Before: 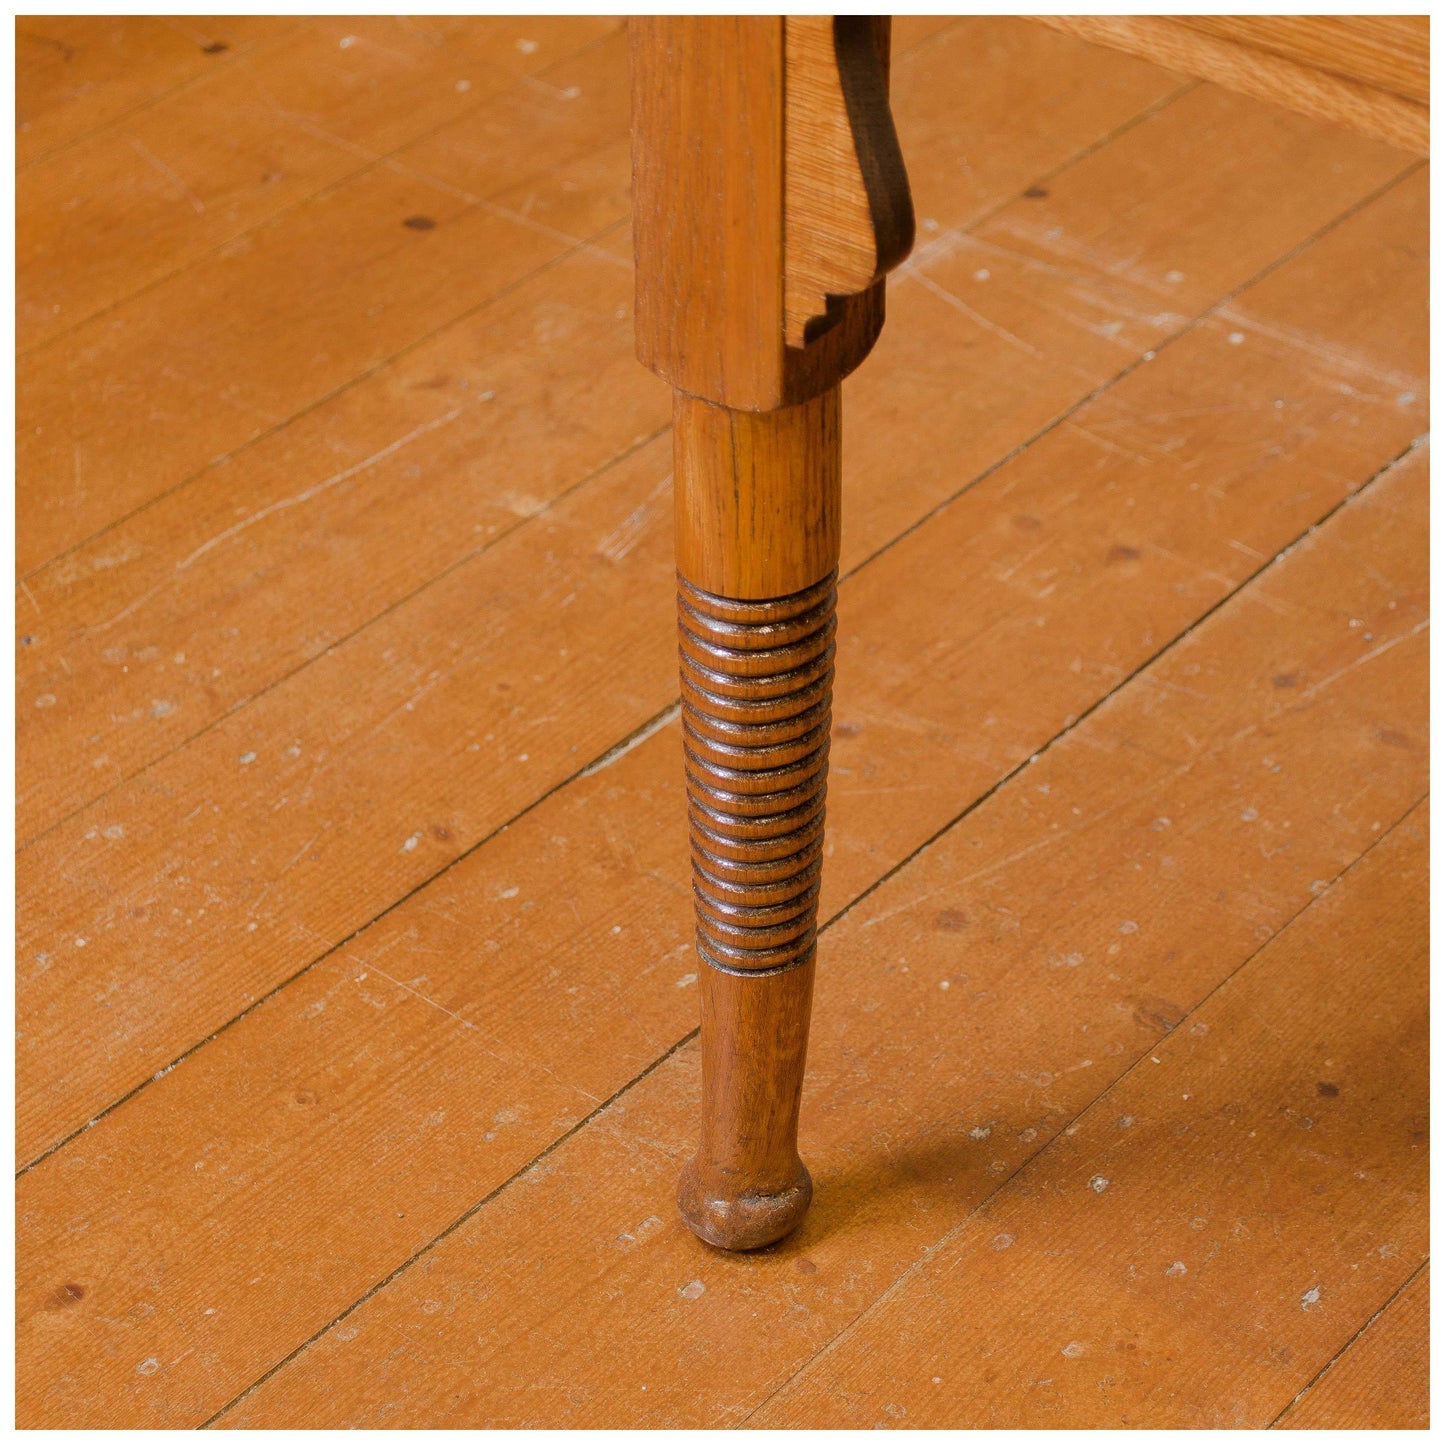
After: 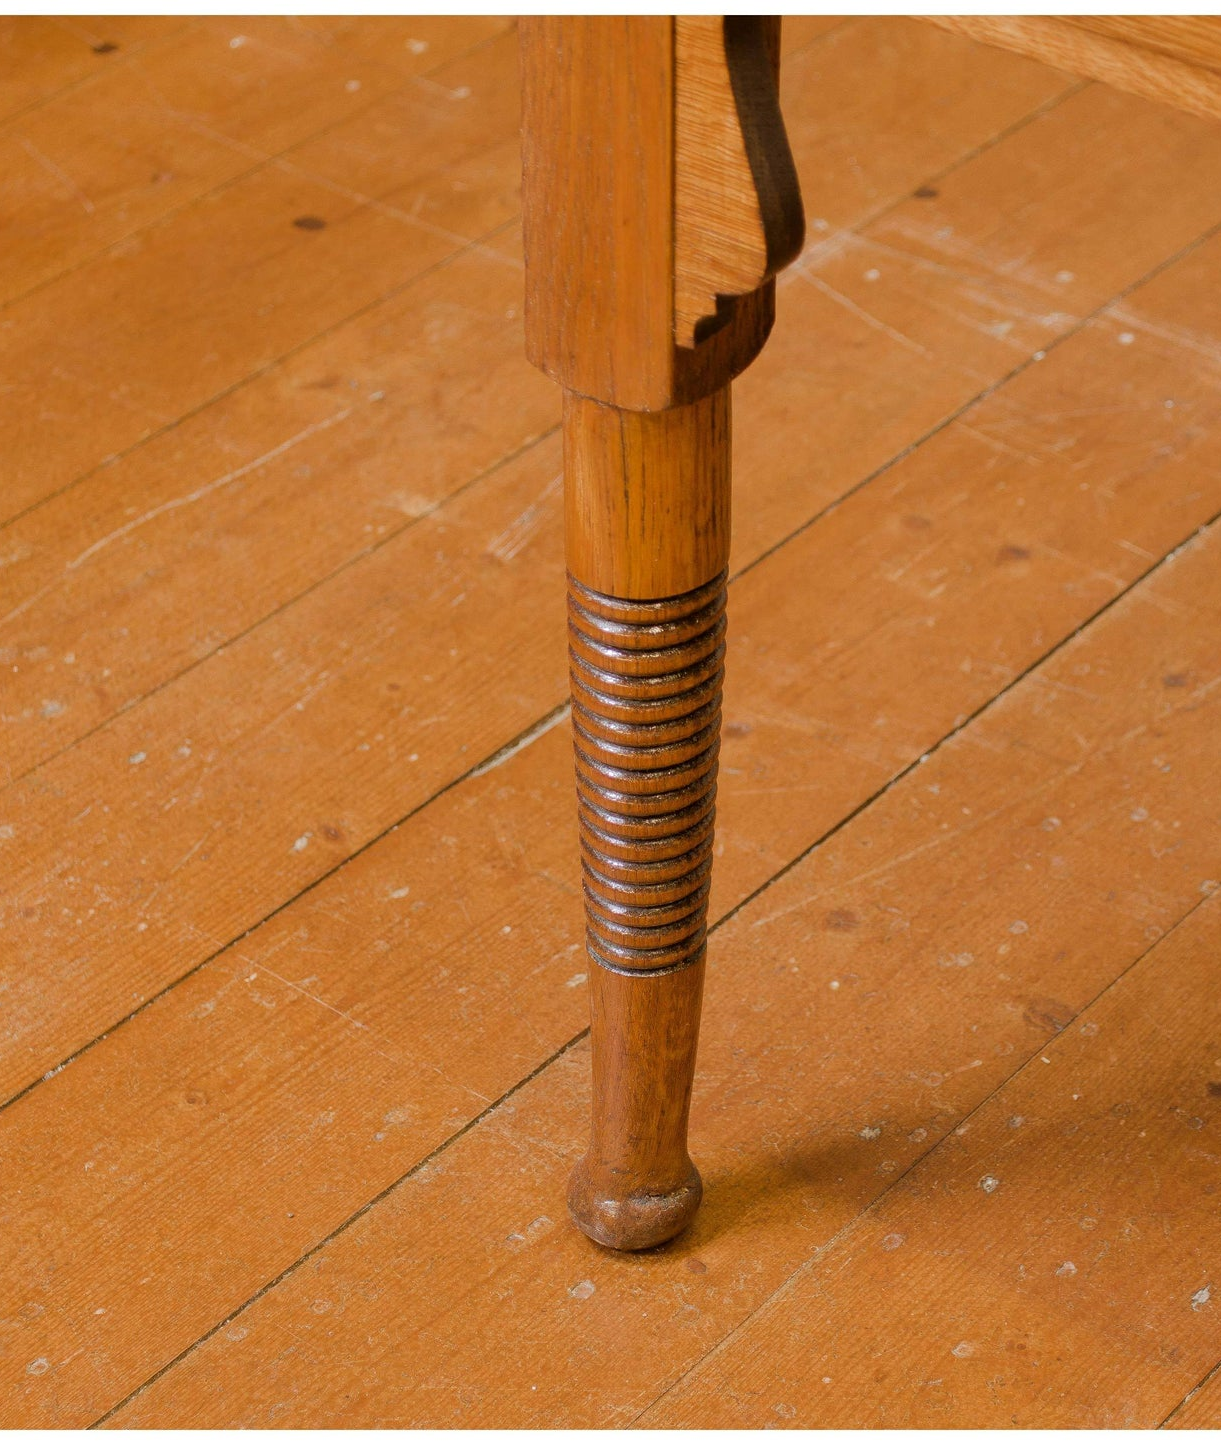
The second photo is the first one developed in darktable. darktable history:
crop: left 7.618%, right 7.867%
